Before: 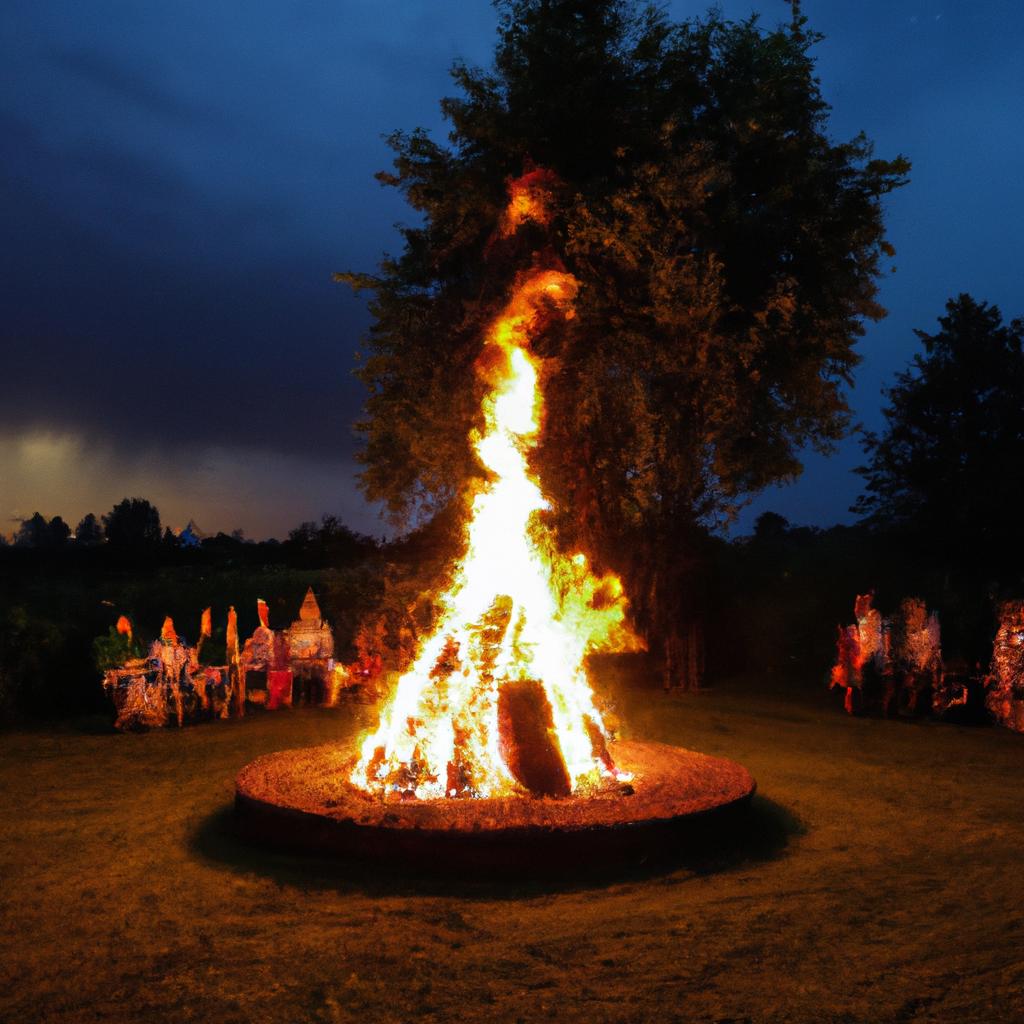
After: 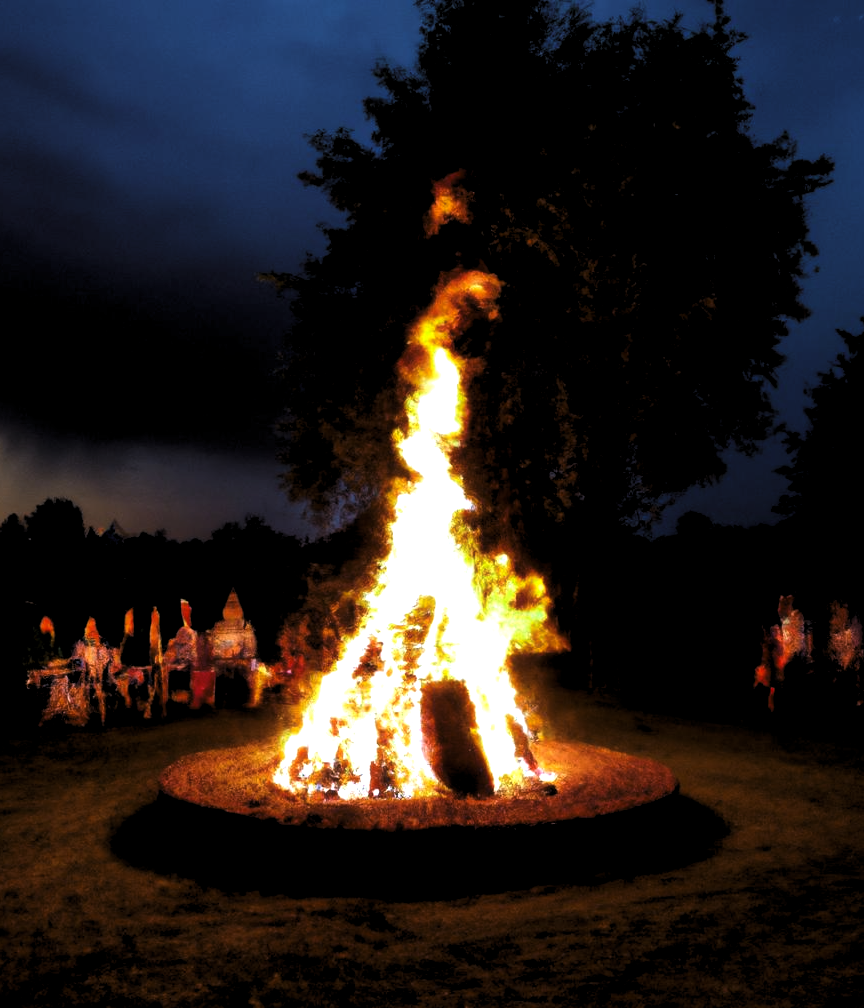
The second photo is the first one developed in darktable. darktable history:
levels: levels [0.129, 0.519, 0.867]
contrast equalizer: octaves 7, y [[0.502, 0.505, 0.512, 0.529, 0.564, 0.588], [0.5 ×6], [0.502, 0.505, 0.512, 0.529, 0.564, 0.588], [0, 0.001, 0.001, 0.004, 0.008, 0.011], [0, 0.001, 0.001, 0.004, 0.008, 0.011]], mix -1
crop: left 7.598%, right 7.873%
white balance: red 1.004, blue 1.096
